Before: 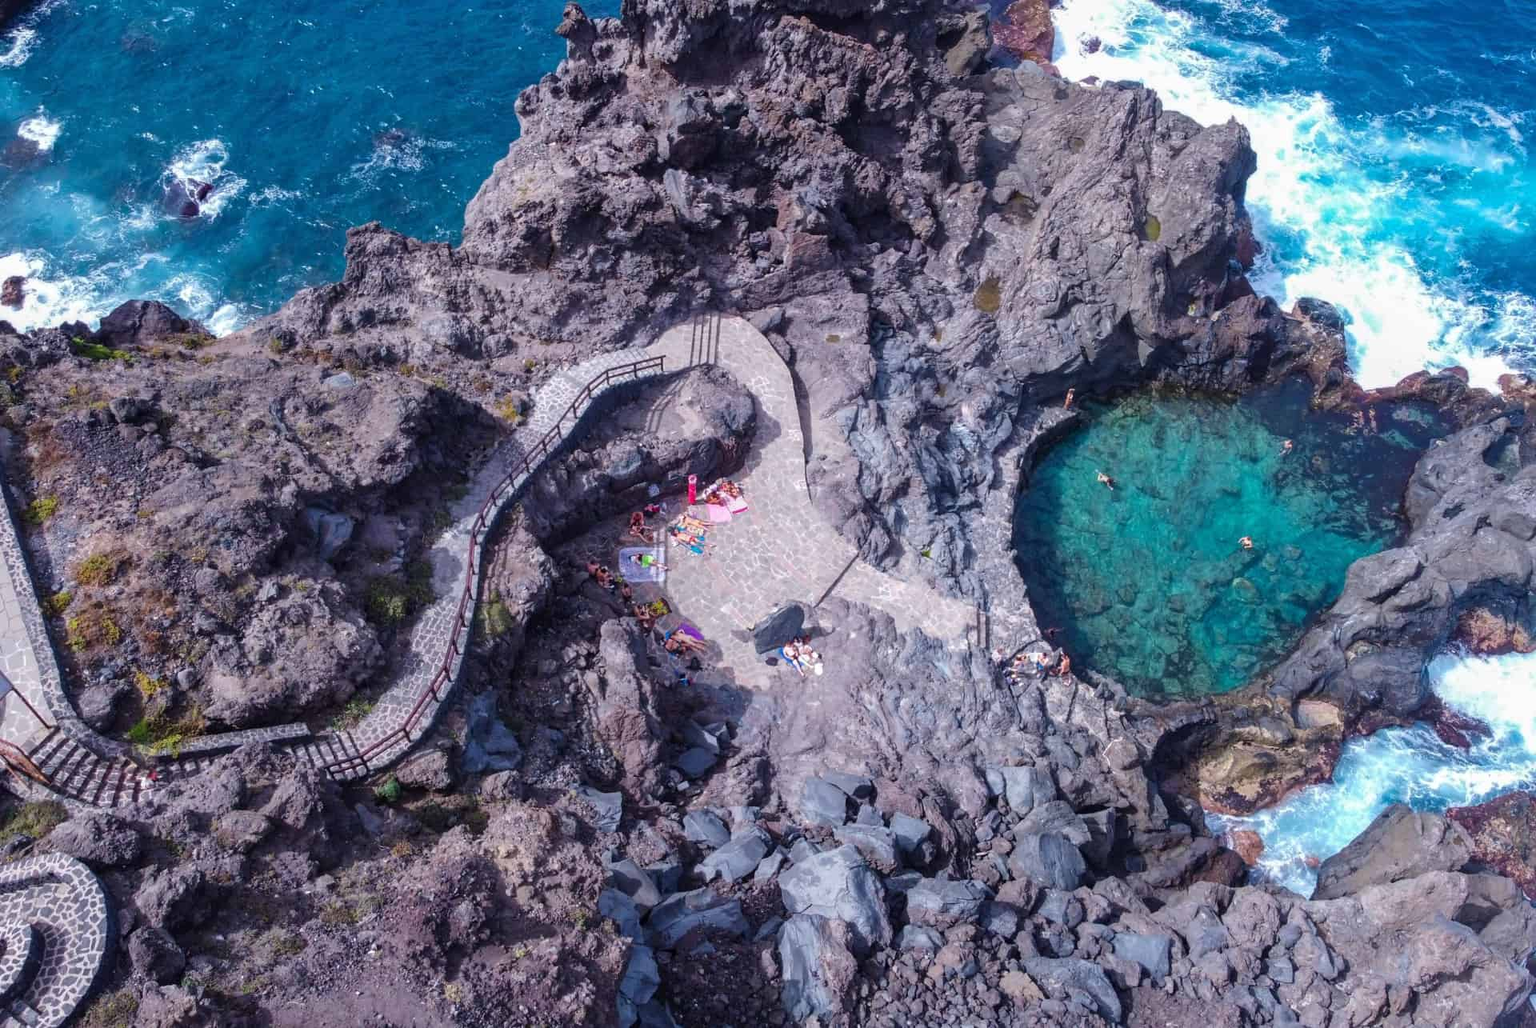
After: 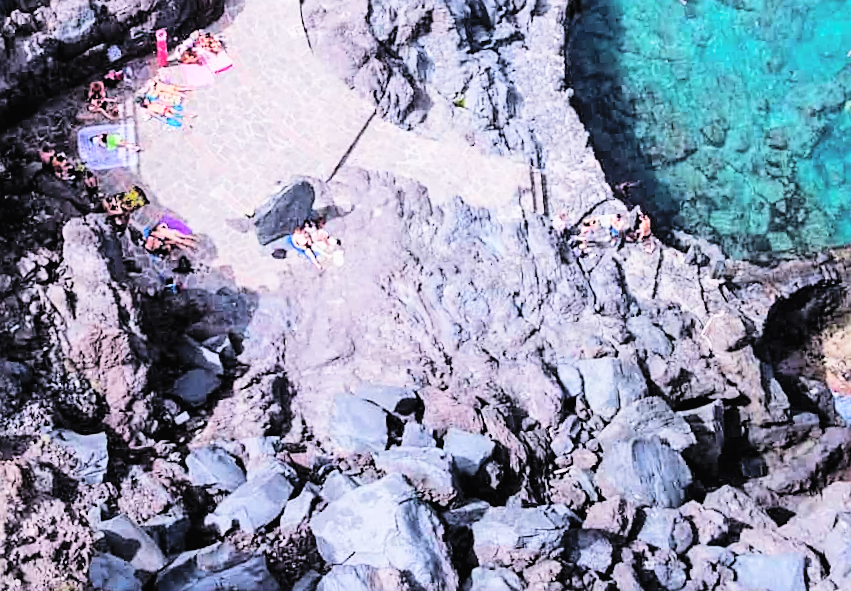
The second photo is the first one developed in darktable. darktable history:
shadows and highlights: shadows 30.86, highlights 0, soften with gaussian
contrast brightness saturation: contrast 0.1, brightness 0.3, saturation 0.14
sharpen: on, module defaults
exposure: exposure 0.29 EV, compensate highlight preservation false
crop: left 37.221%, top 45.169%, right 20.63%, bottom 13.777%
tone equalizer: -8 EV -0.417 EV, -7 EV -0.389 EV, -6 EV -0.333 EV, -5 EV -0.222 EV, -3 EV 0.222 EV, -2 EV 0.333 EV, -1 EV 0.389 EV, +0 EV 0.417 EV, edges refinement/feathering 500, mask exposure compensation -1.57 EV, preserve details no
rotate and perspective: rotation -4.86°, automatic cropping off
filmic rgb: black relative exposure -5 EV, hardness 2.88, contrast 1.3, highlights saturation mix -30%
